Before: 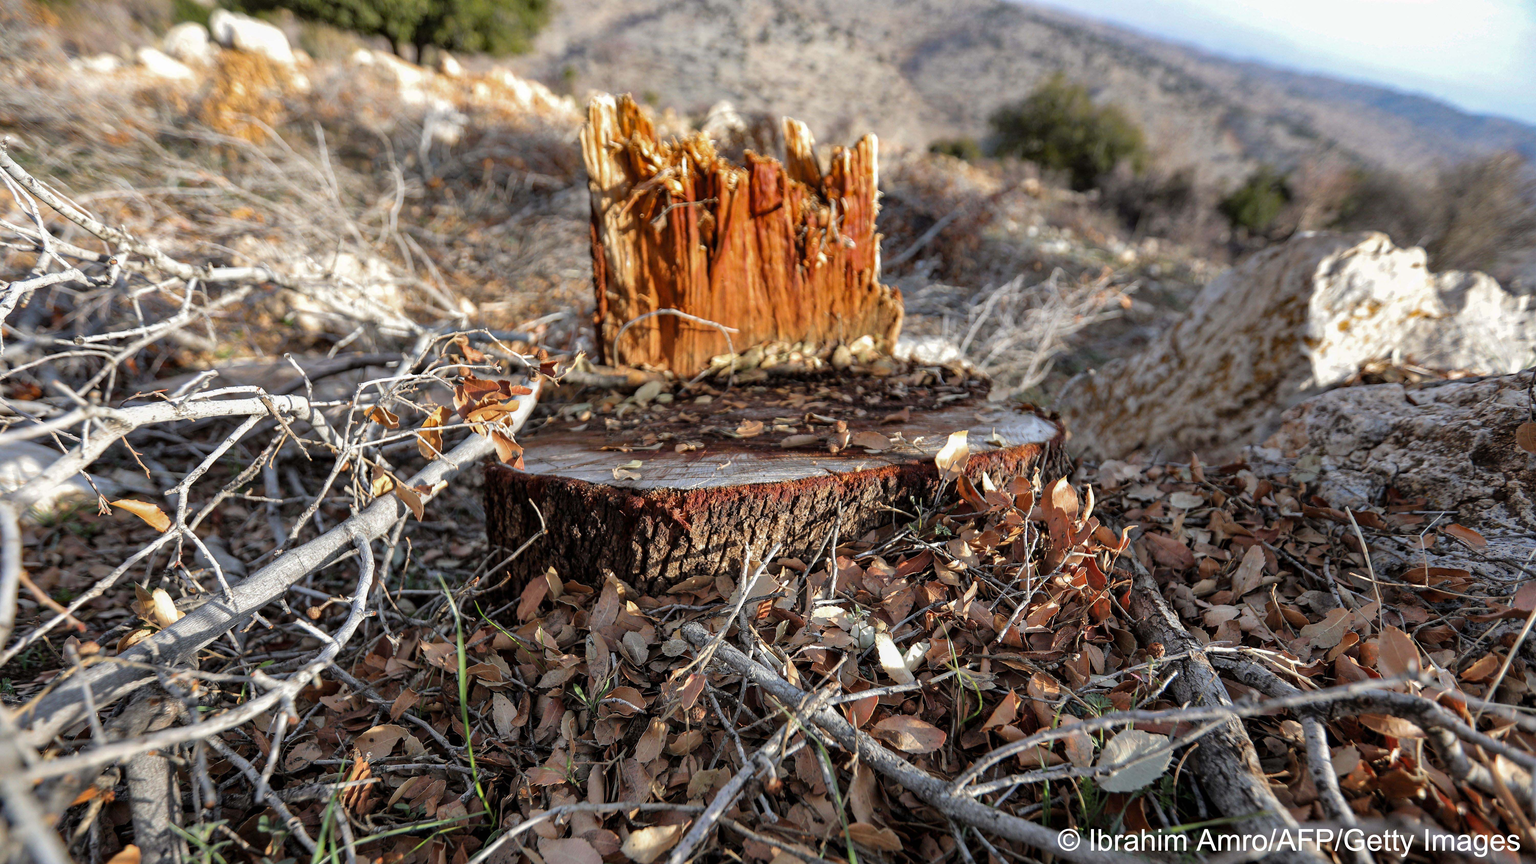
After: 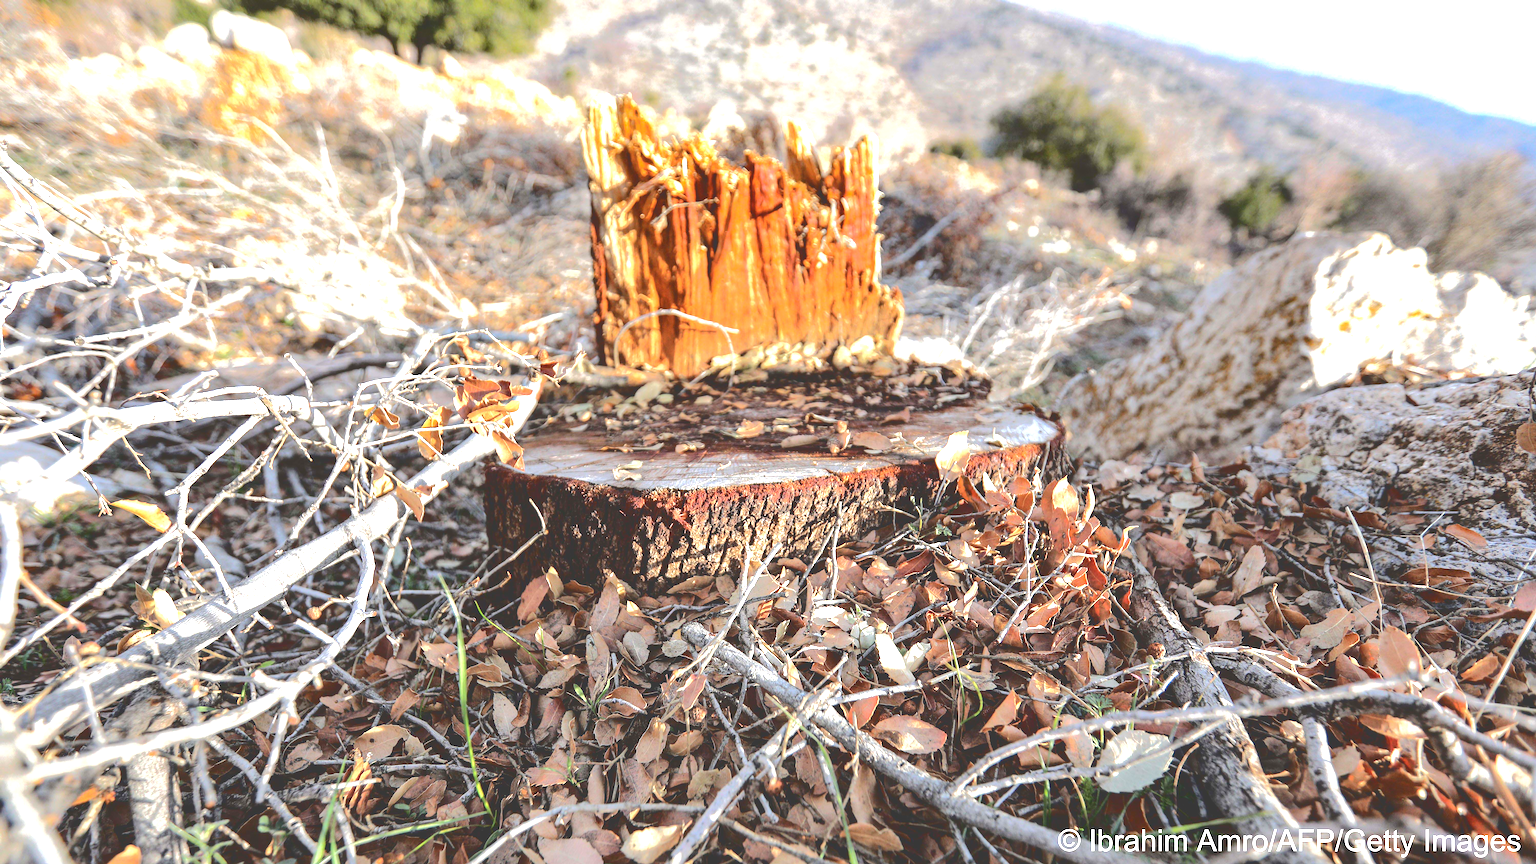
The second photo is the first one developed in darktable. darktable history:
tone curve: curves: ch0 [(0, 0) (0.003, 0.232) (0.011, 0.232) (0.025, 0.232) (0.044, 0.233) (0.069, 0.234) (0.1, 0.237) (0.136, 0.247) (0.177, 0.258) (0.224, 0.283) (0.277, 0.332) (0.335, 0.401) (0.399, 0.483) (0.468, 0.56) (0.543, 0.637) (0.623, 0.706) (0.709, 0.764) (0.801, 0.816) (0.898, 0.859) (1, 1)], color space Lab, independent channels, preserve colors none
exposure: black level correction 0, exposure 1.2 EV, compensate highlight preservation false
